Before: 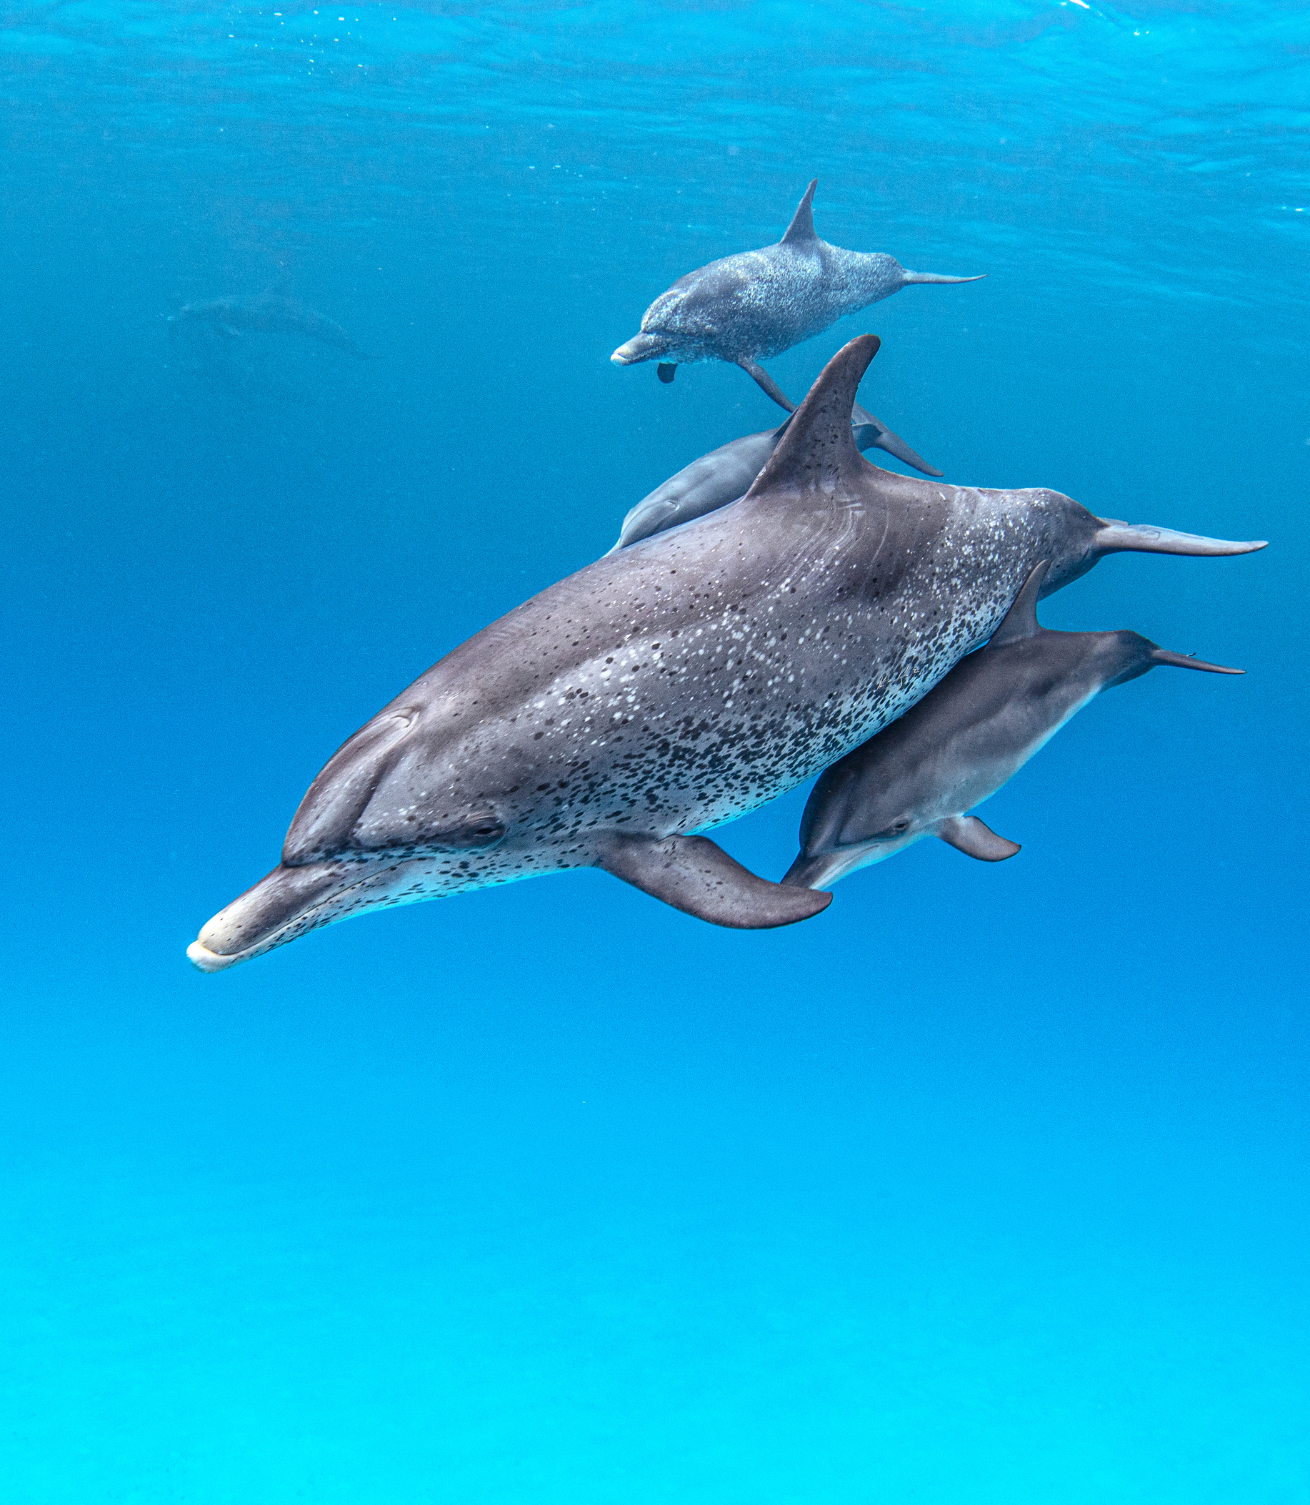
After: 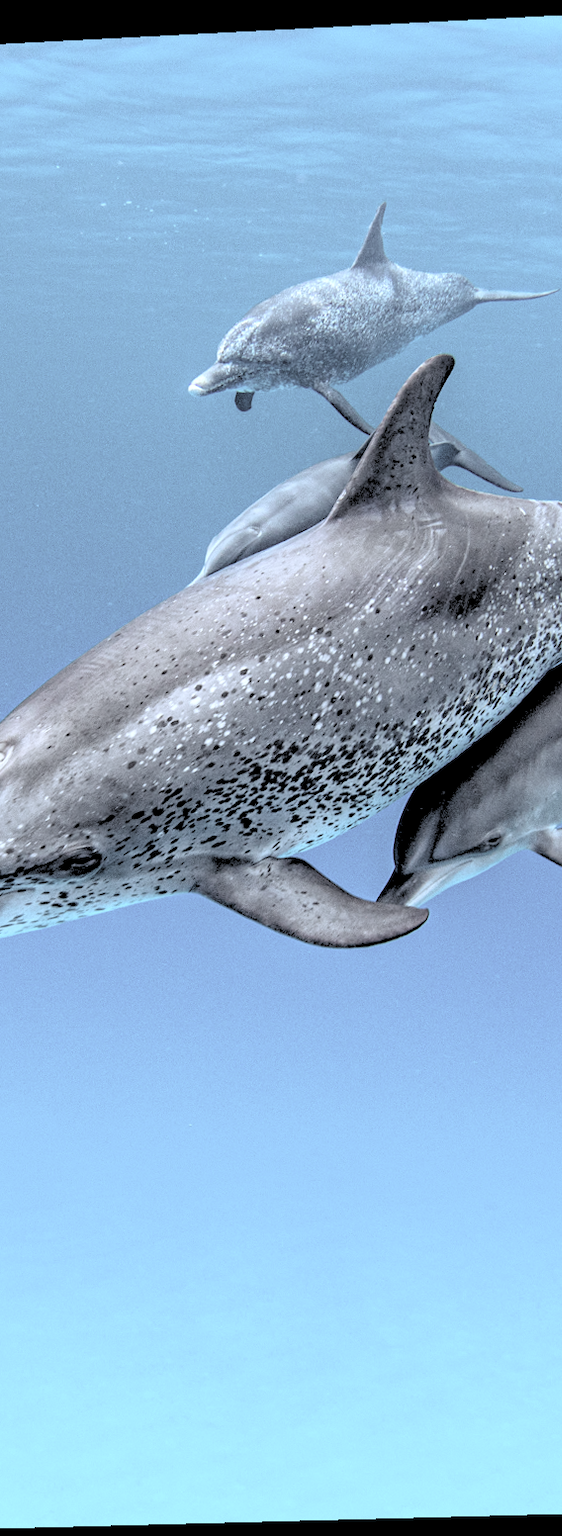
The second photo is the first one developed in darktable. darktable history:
white balance: red 0.924, blue 1.095
rotate and perspective: rotation -2.22°, lens shift (horizontal) -0.022, automatic cropping off
tone equalizer: on, module defaults
color zones: curves: ch1 [(0, 0.469) (0.001, 0.469) (0.12, 0.446) (0.248, 0.469) (0.5, 0.5) (0.748, 0.5) (0.999, 0.469) (1, 0.469)]
rgb levels: levels [[0.029, 0.461, 0.922], [0, 0.5, 1], [0, 0.5, 1]]
rgb curve: curves: ch2 [(0, 0) (0.567, 0.512) (1, 1)], mode RGB, independent channels
contrast brightness saturation: brightness 0.18, saturation -0.5
crop: left 31.229%, right 27.105%
